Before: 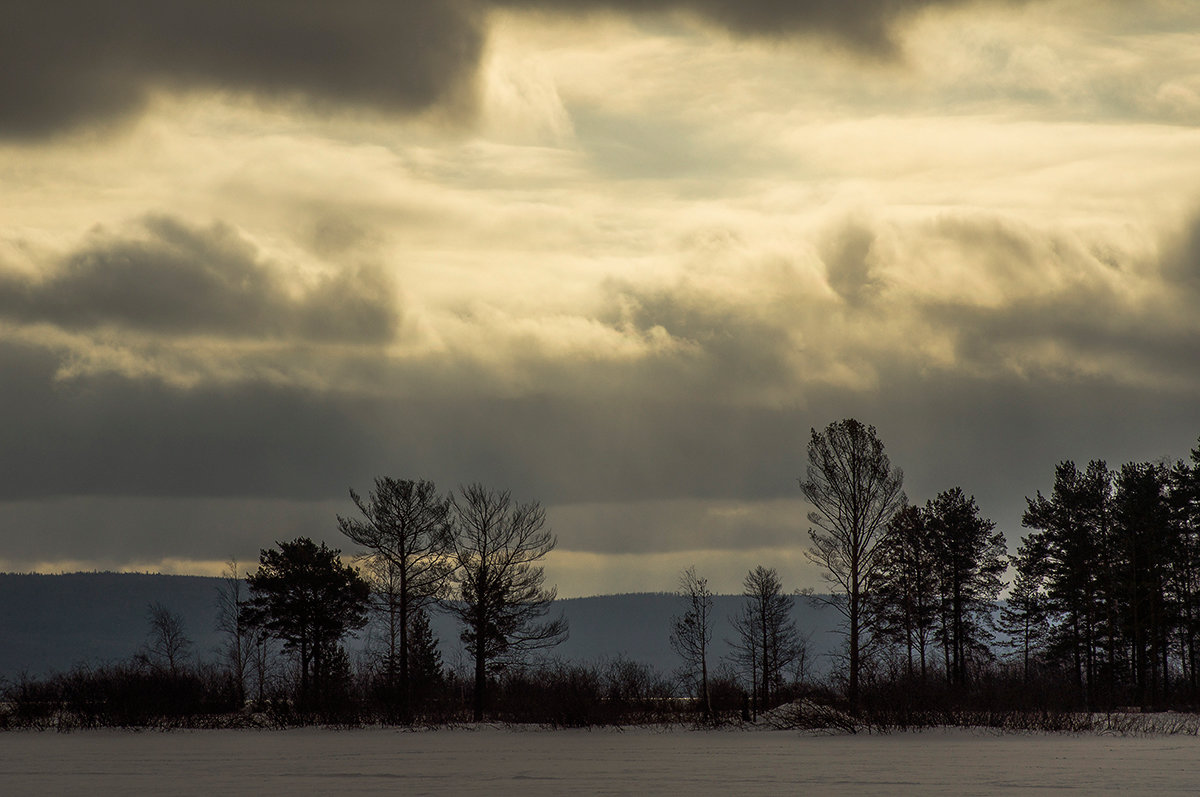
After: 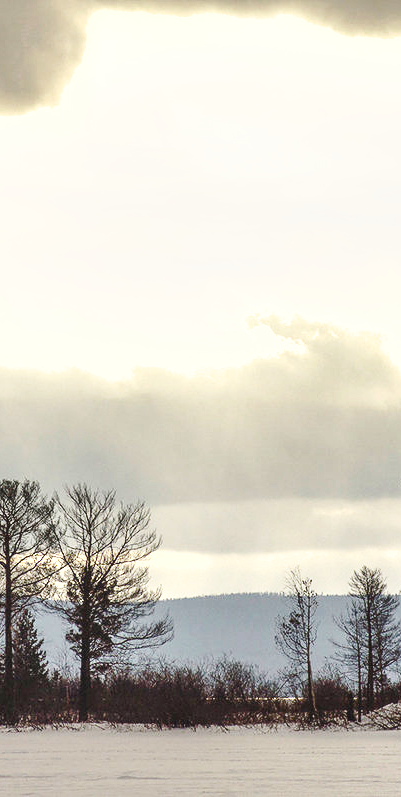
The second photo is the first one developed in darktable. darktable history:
crop: left 32.935%, right 33.613%
base curve: curves: ch0 [(0, 0.007) (0.028, 0.063) (0.121, 0.311) (0.46, 0.743) (0.859, 0.957) (1, 1)], preserve colors none
exposure: black level correction 0, exposure 1.99 EV, compensate highlight preservation false
shadows and highlights: low approximation 0.01, soften with gaussian
